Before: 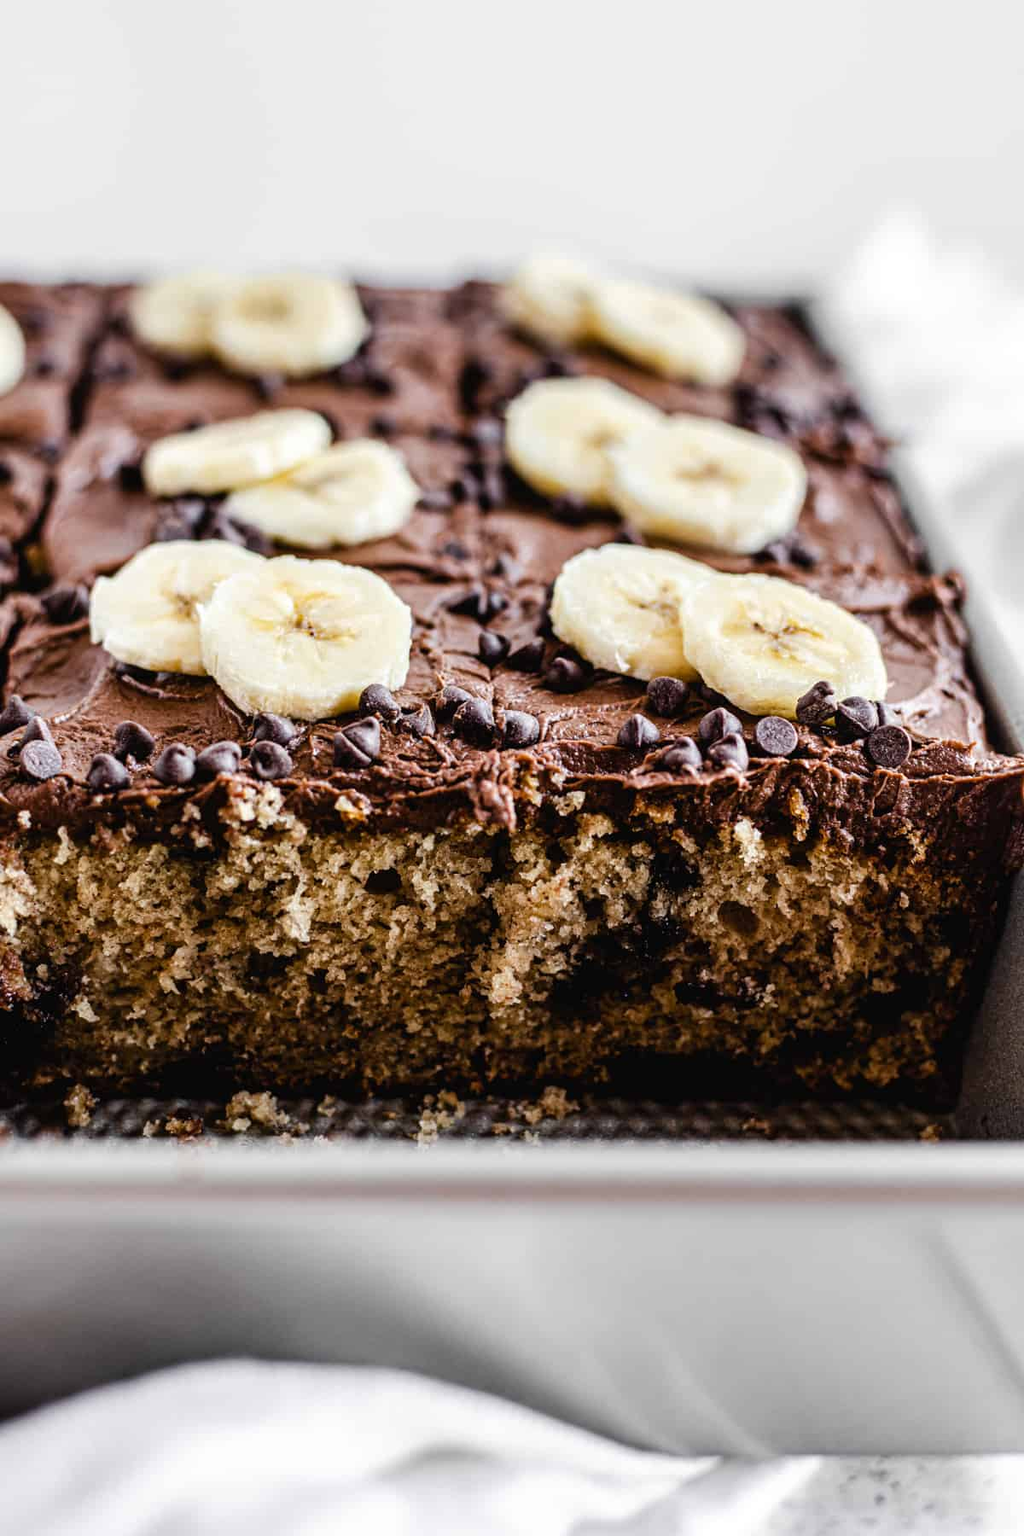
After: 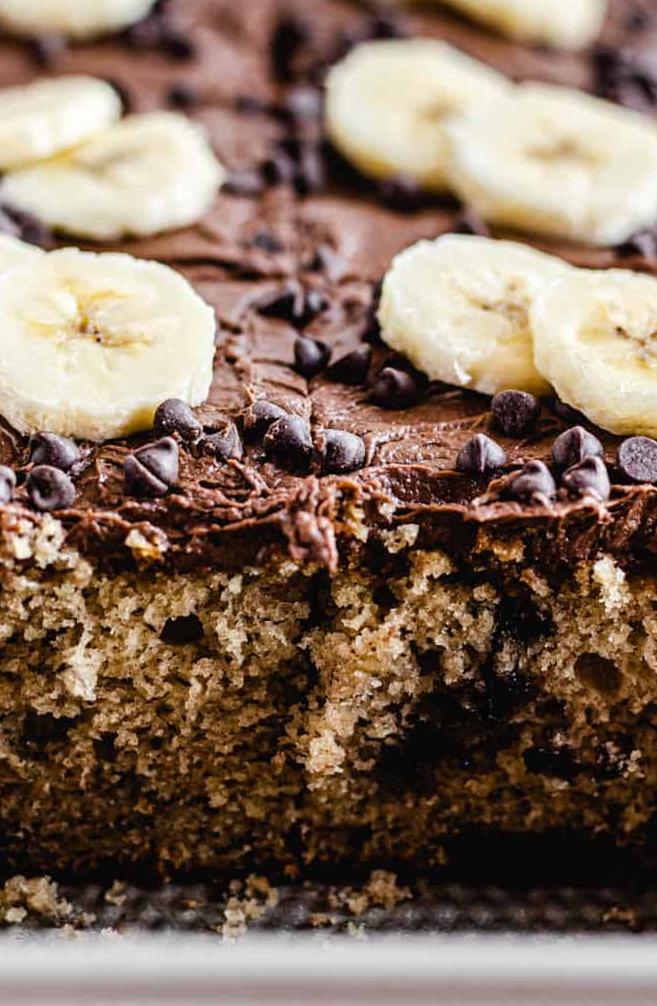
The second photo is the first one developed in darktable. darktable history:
crop and rotate: left 22.251%, top 22.442%, right 22.932%, bottom 21.618%
